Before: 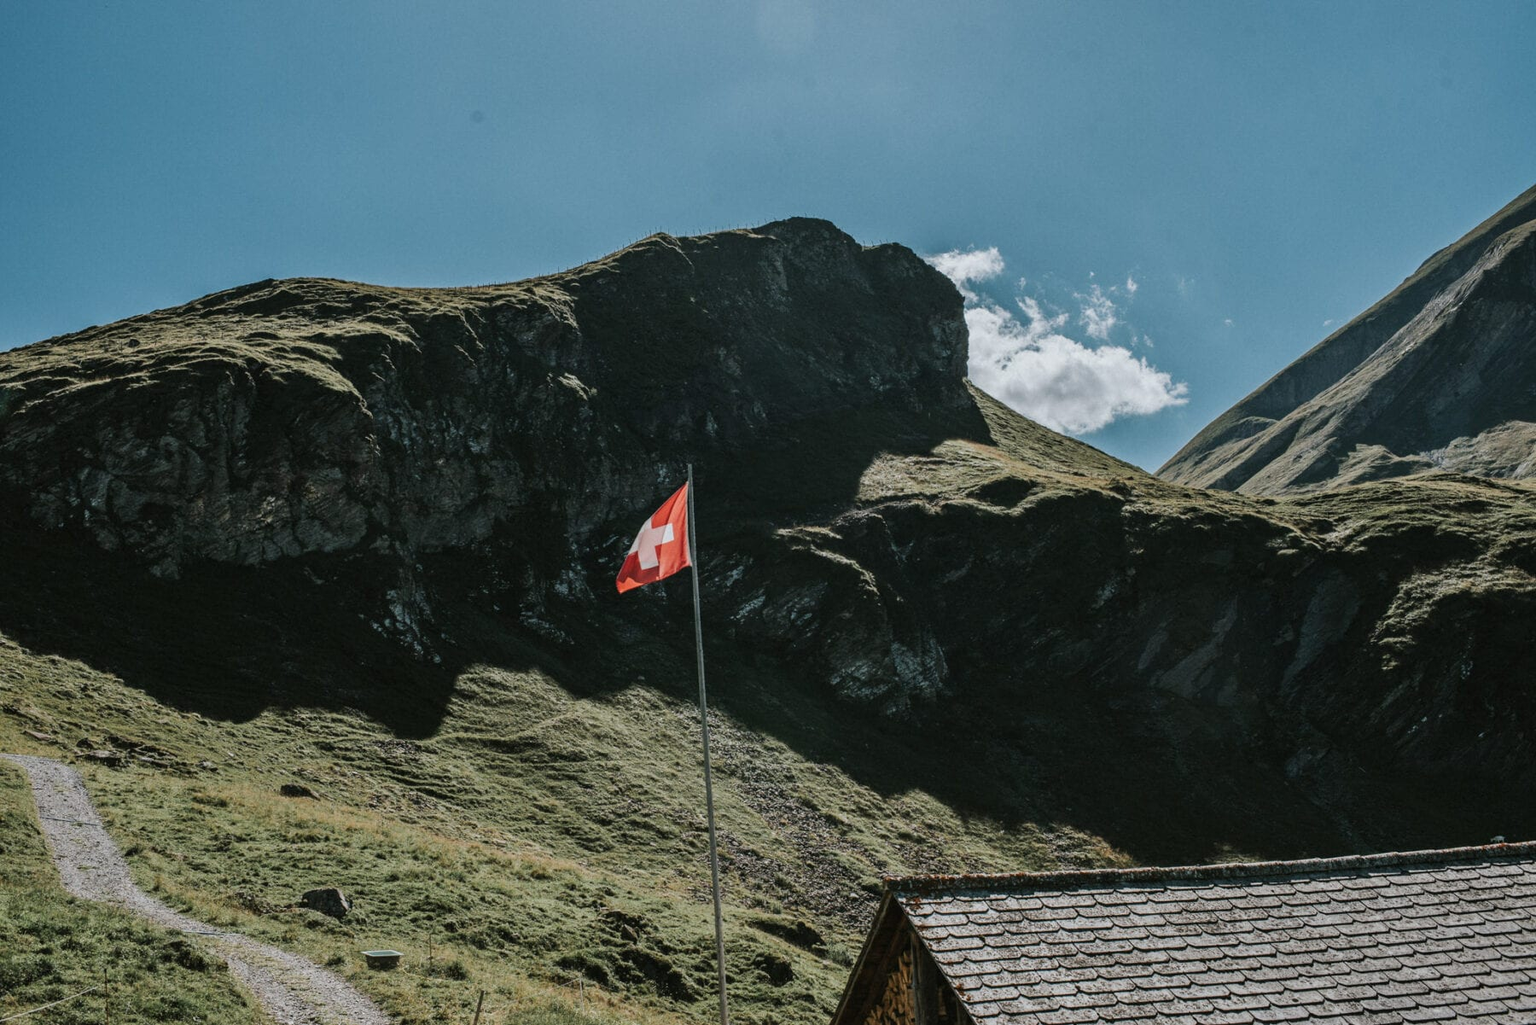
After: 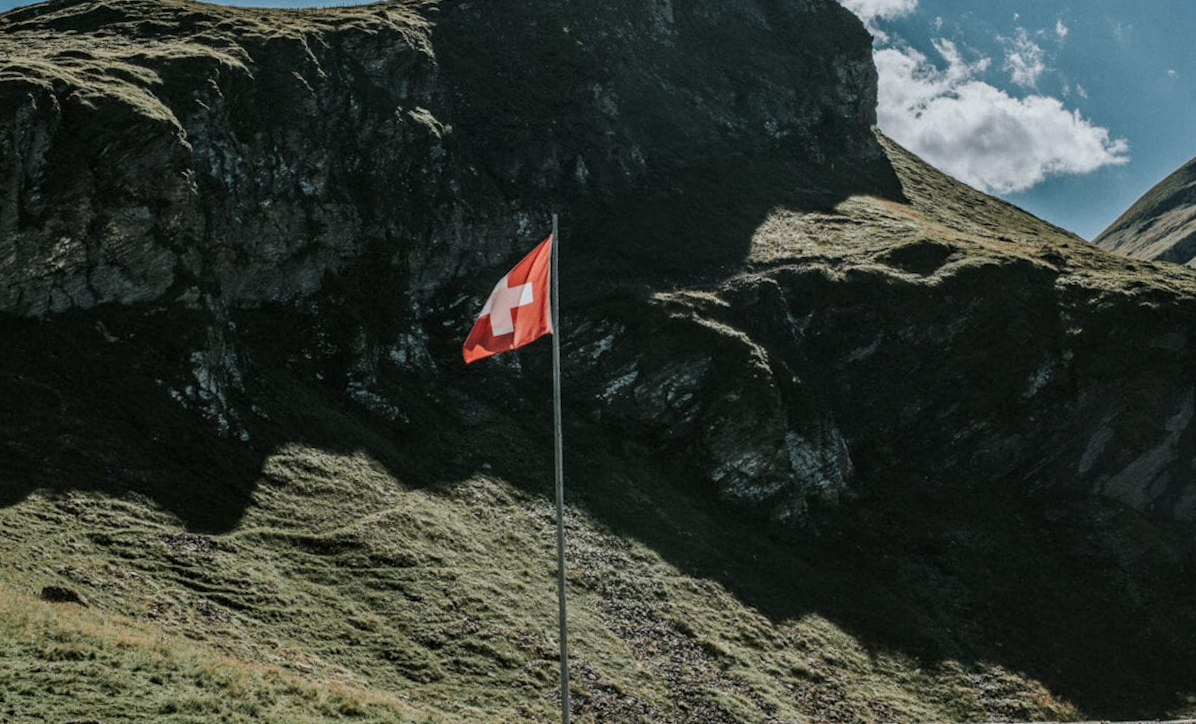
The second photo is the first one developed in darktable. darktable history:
rotate and perspective: rotation -1.68°, lens shift (vertical) -0.146, crop left 0.049, crop right 0.912, crop top 0.032, crop bottom 0.96
crop and rotate: angle -3.37°, left 9.79%, top 20.73%, right 12.42%, bottom 11.82%
exposure: exposure -0.157 EV, compensate highlight preservation false
local contrast: on, module defaults
